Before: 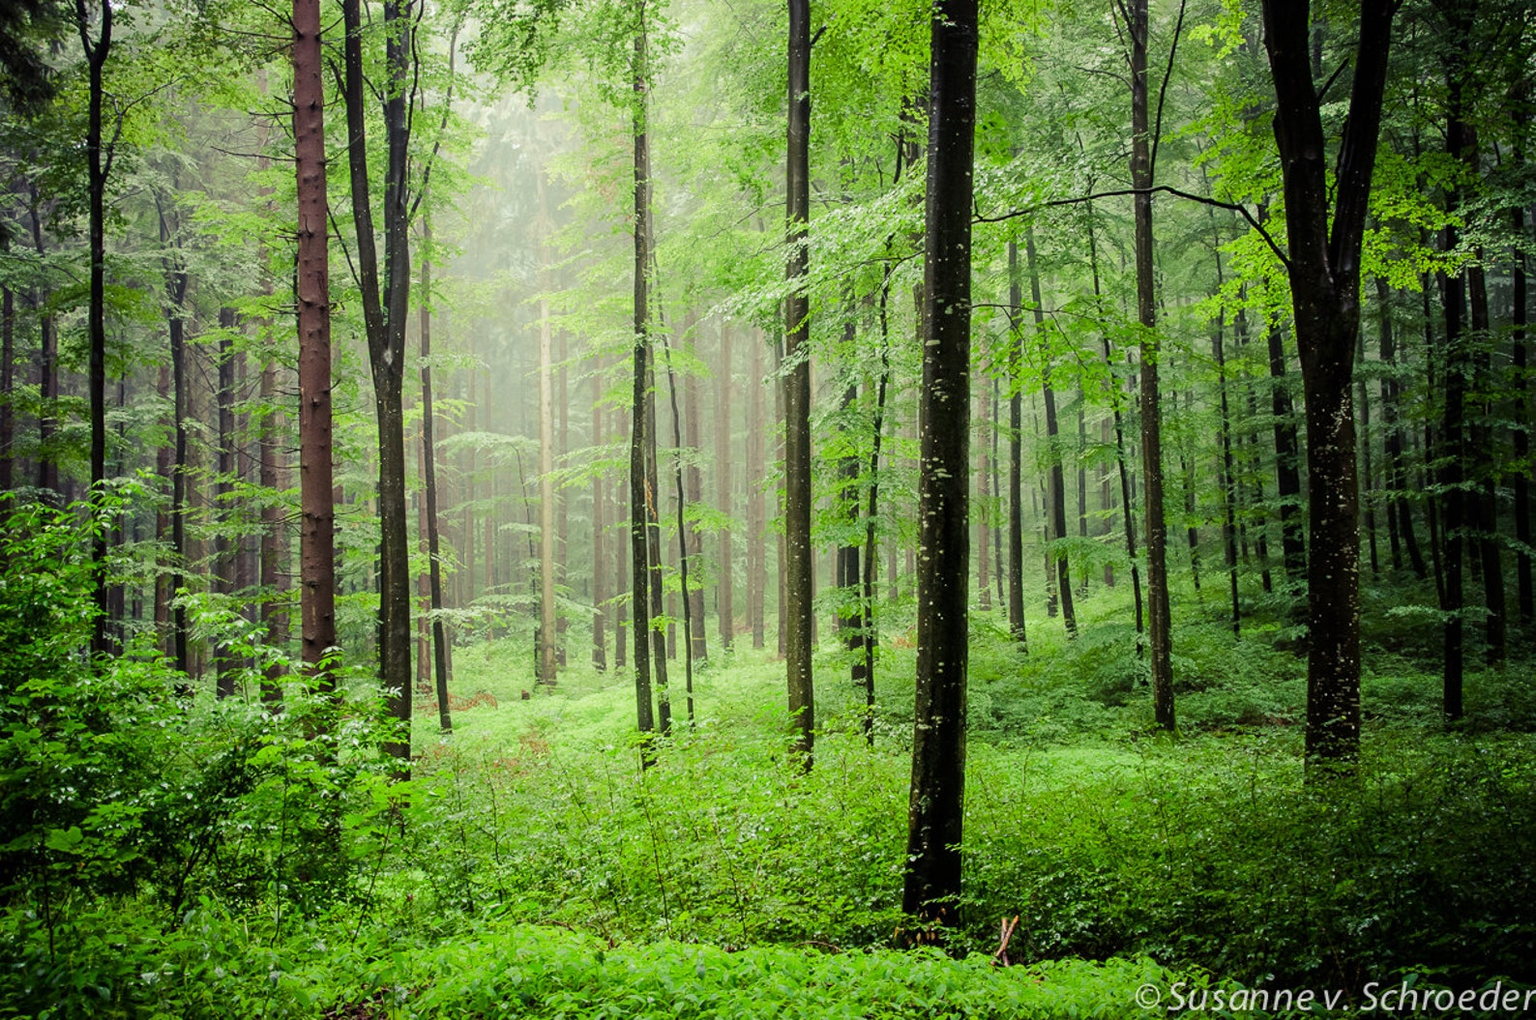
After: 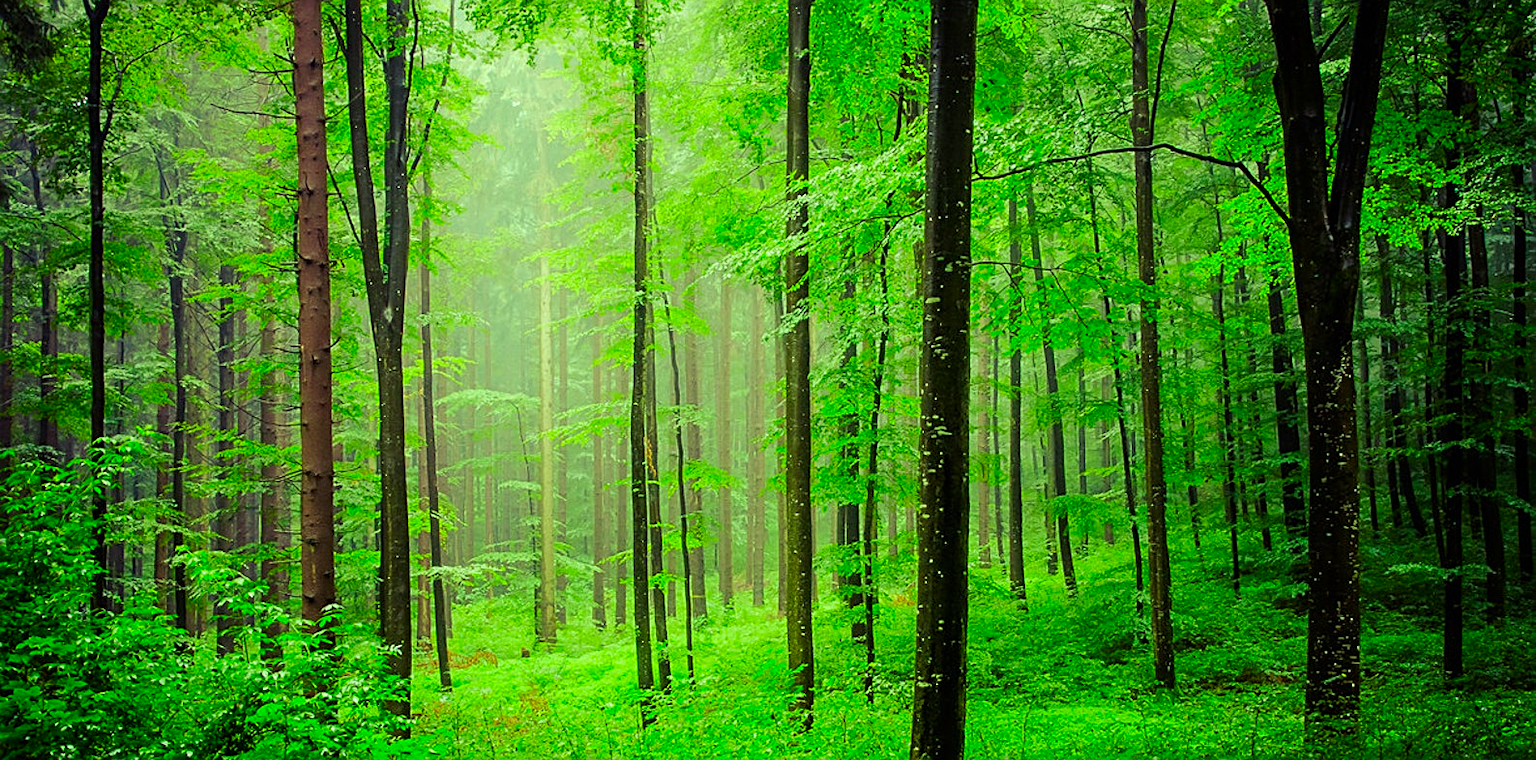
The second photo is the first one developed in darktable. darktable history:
crop: top 4.214%, bottom 21.245%
sharpen: on, module defaults
color correction: highlights a* -11.22, highlights b* 9.87, saturation 1.72
contrast brightness saturation: saturation -0.085
